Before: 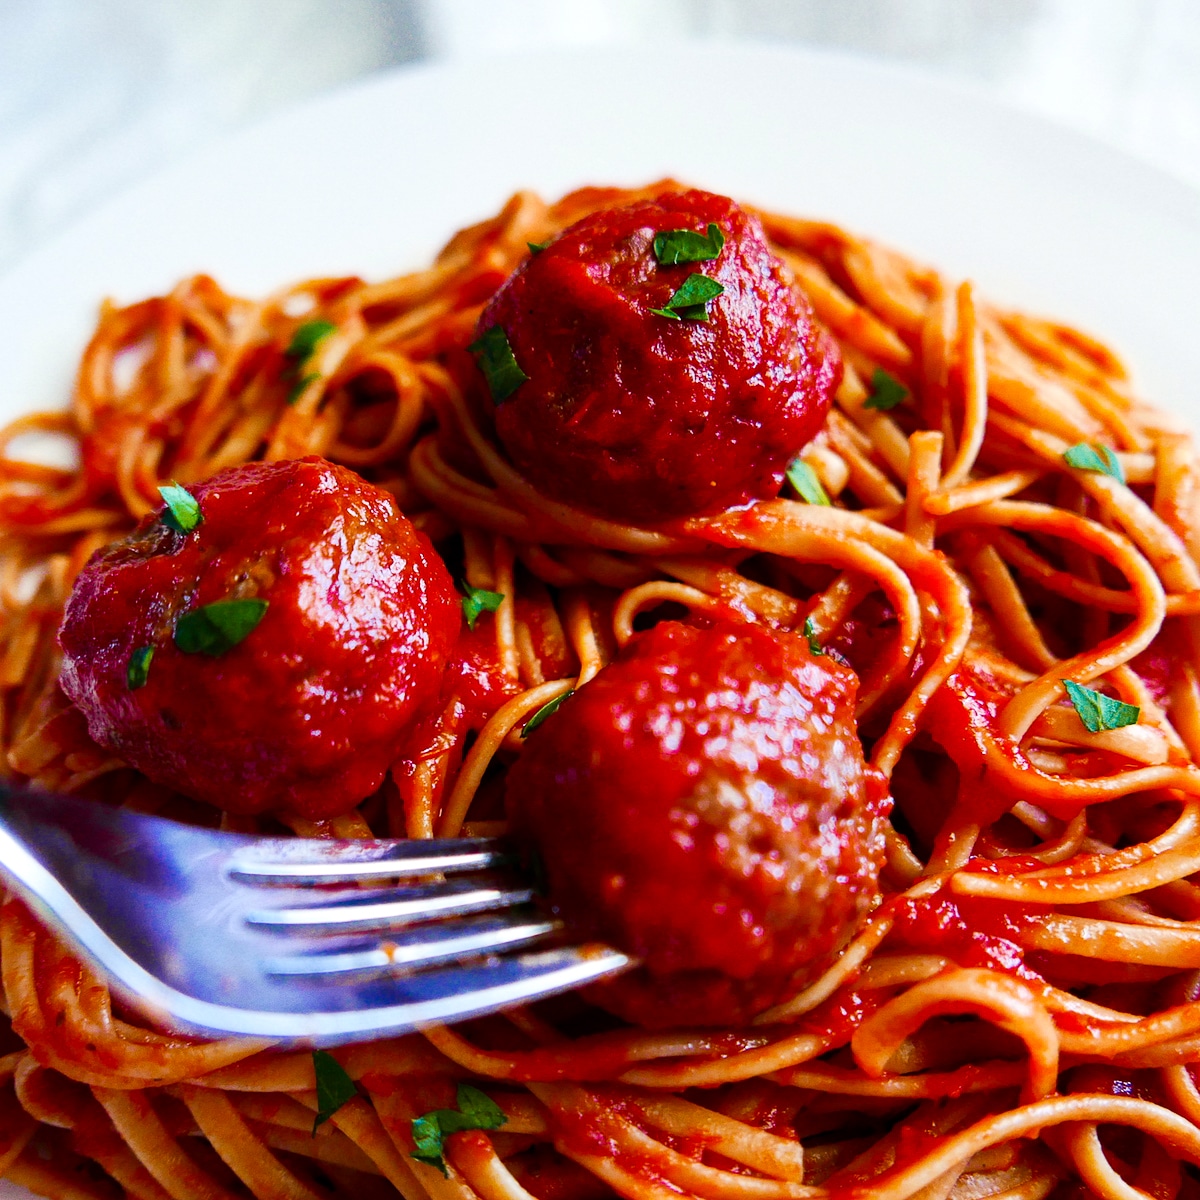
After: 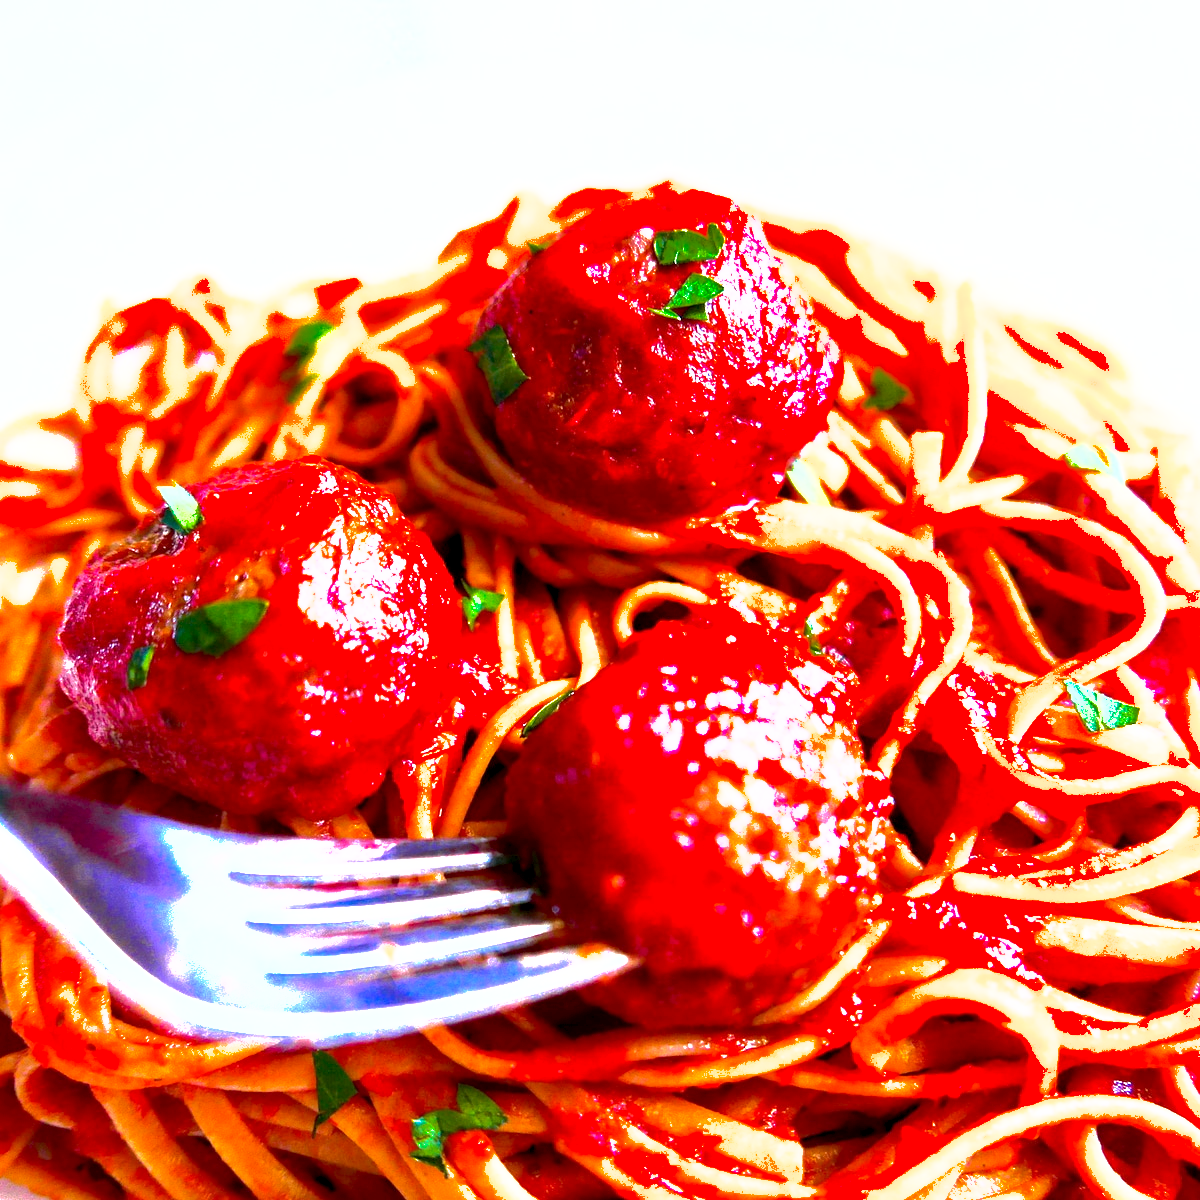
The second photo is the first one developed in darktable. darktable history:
exposure: black level correction 0.001, exposure 1.84 EV, compensate highlight preservation false
shadows and highlights: shadows 40, highlights -60
